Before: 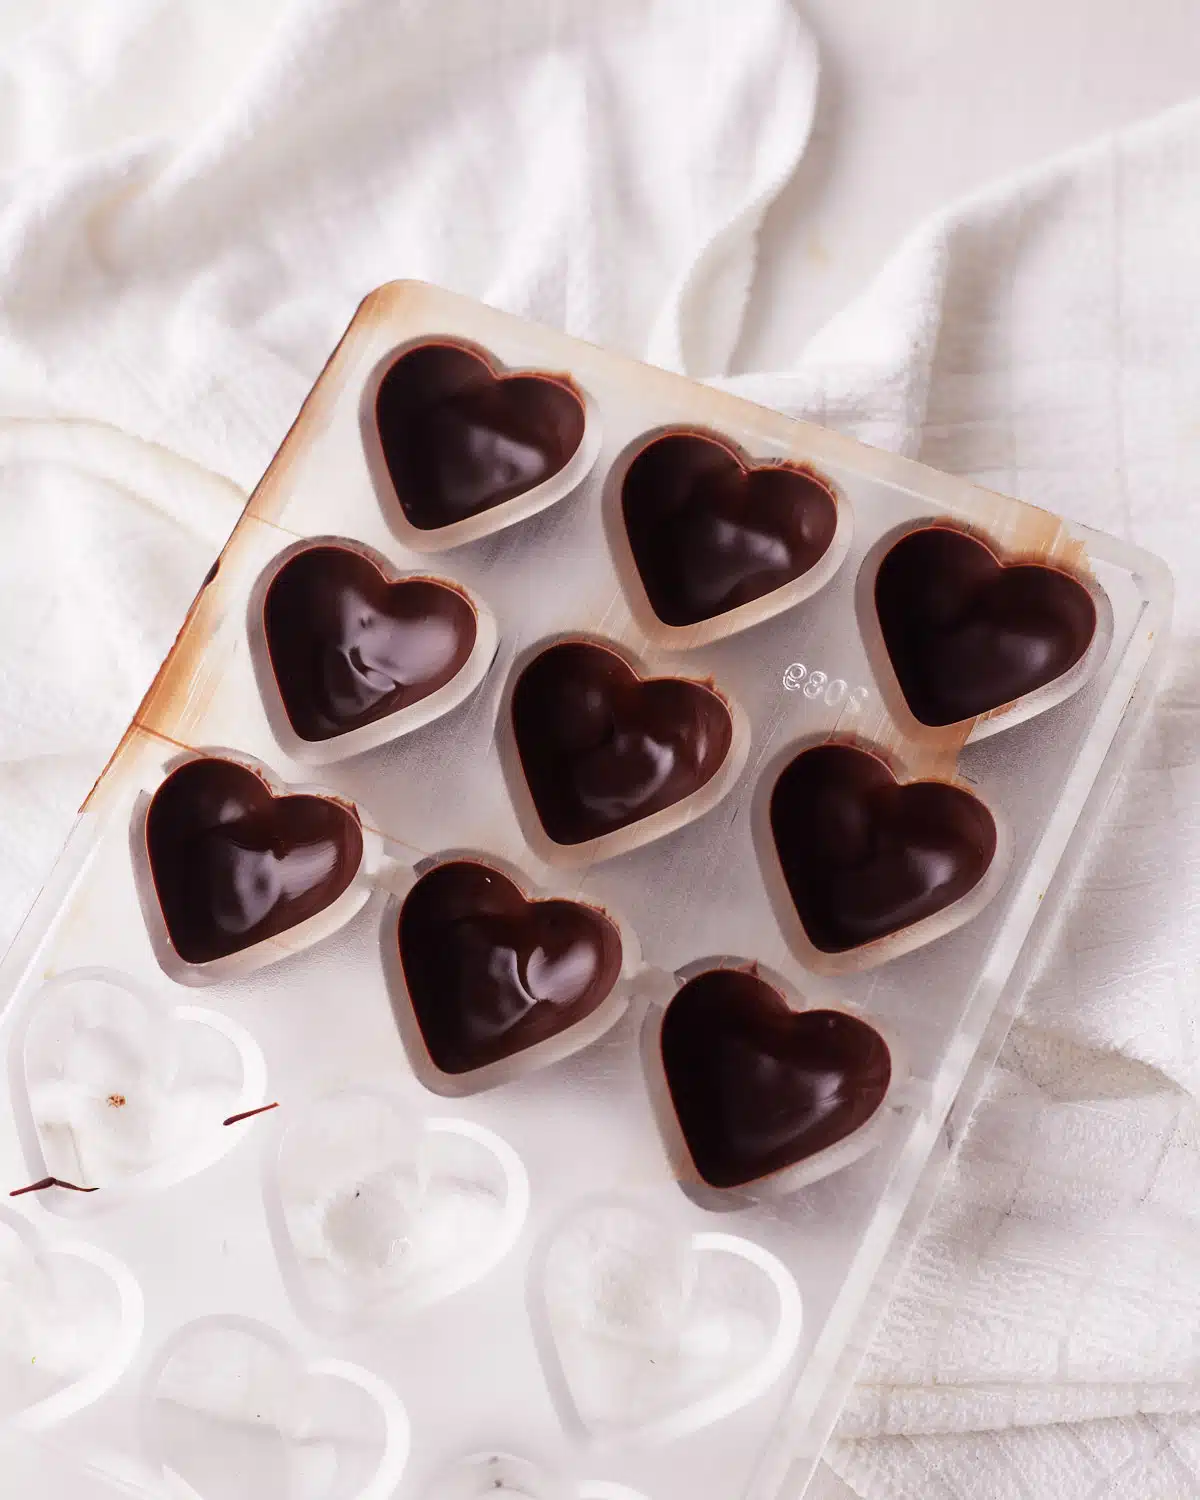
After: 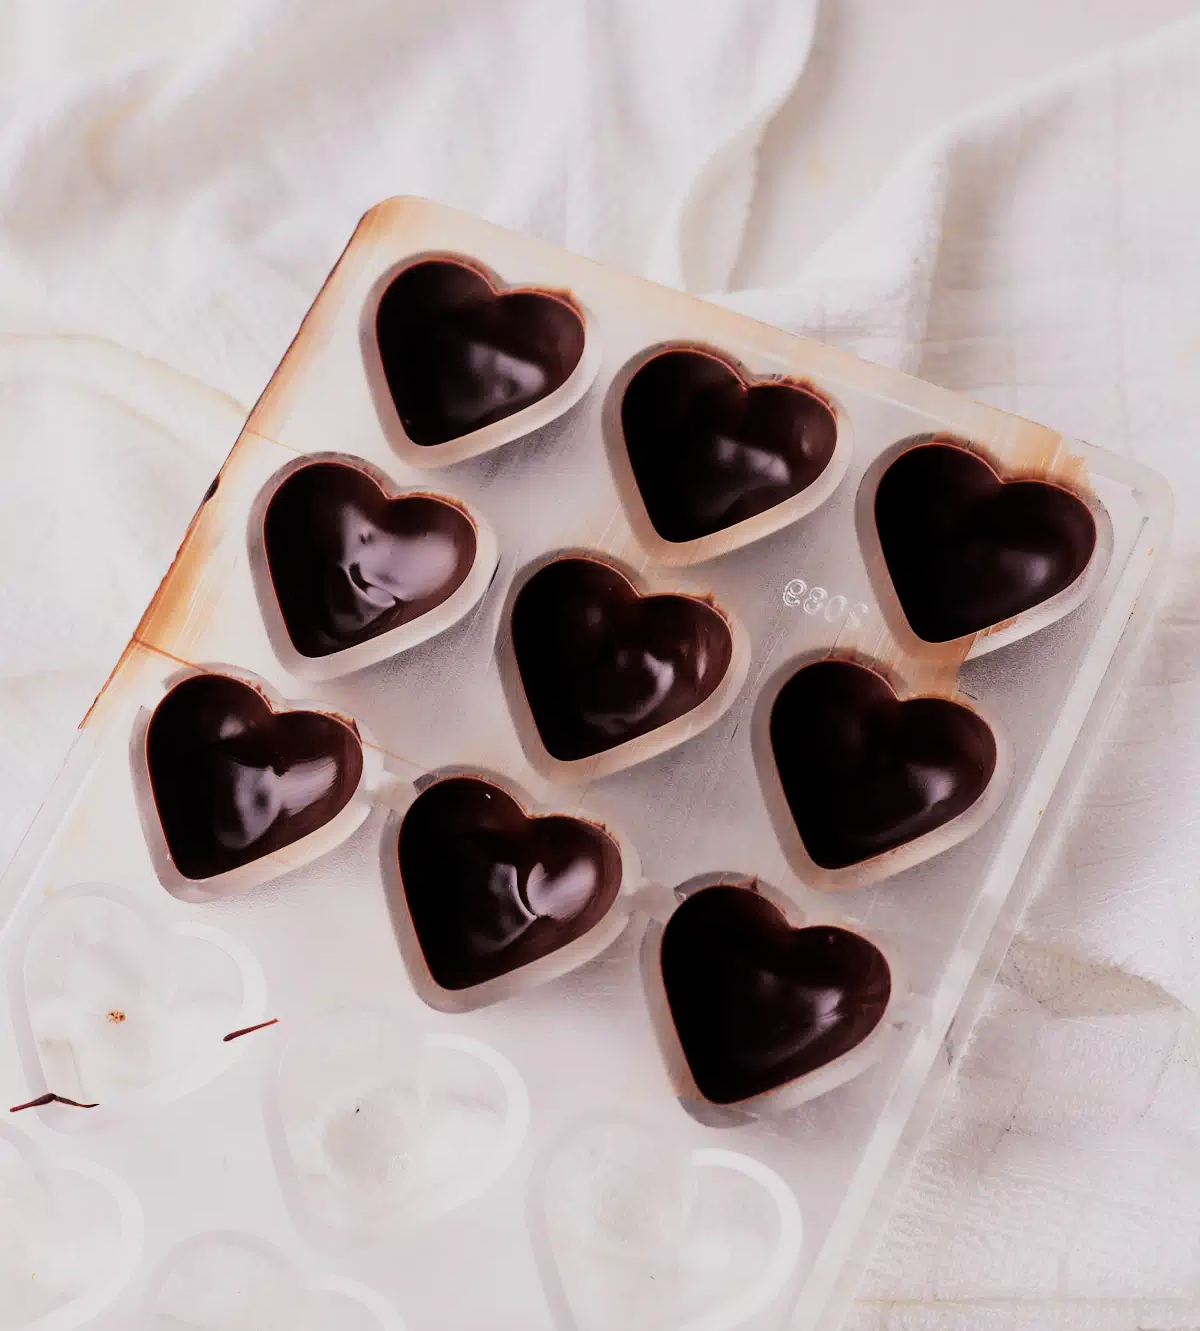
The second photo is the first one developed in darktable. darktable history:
tone equalizer: -8 EV -0.417 EV, -7 EV -0.389 EV, -6 EV -0.333 EV, -5 EV -0.222 EV, -3 EV 0.222 EV, -2 EV 0.333 EV, -1 EV 0.389 EV, +0 EV 0.417 EV, edges refinement/feathering 500, mask exposure compensation -1.57 EV, preserve details no
filmic rgb: black relative exposure -7.65 EV, white relative exposure 4.56 EV, hardness 3.61, color science v6 (2022)
crop and rotate: top 5.609%, bottom 5.609%
